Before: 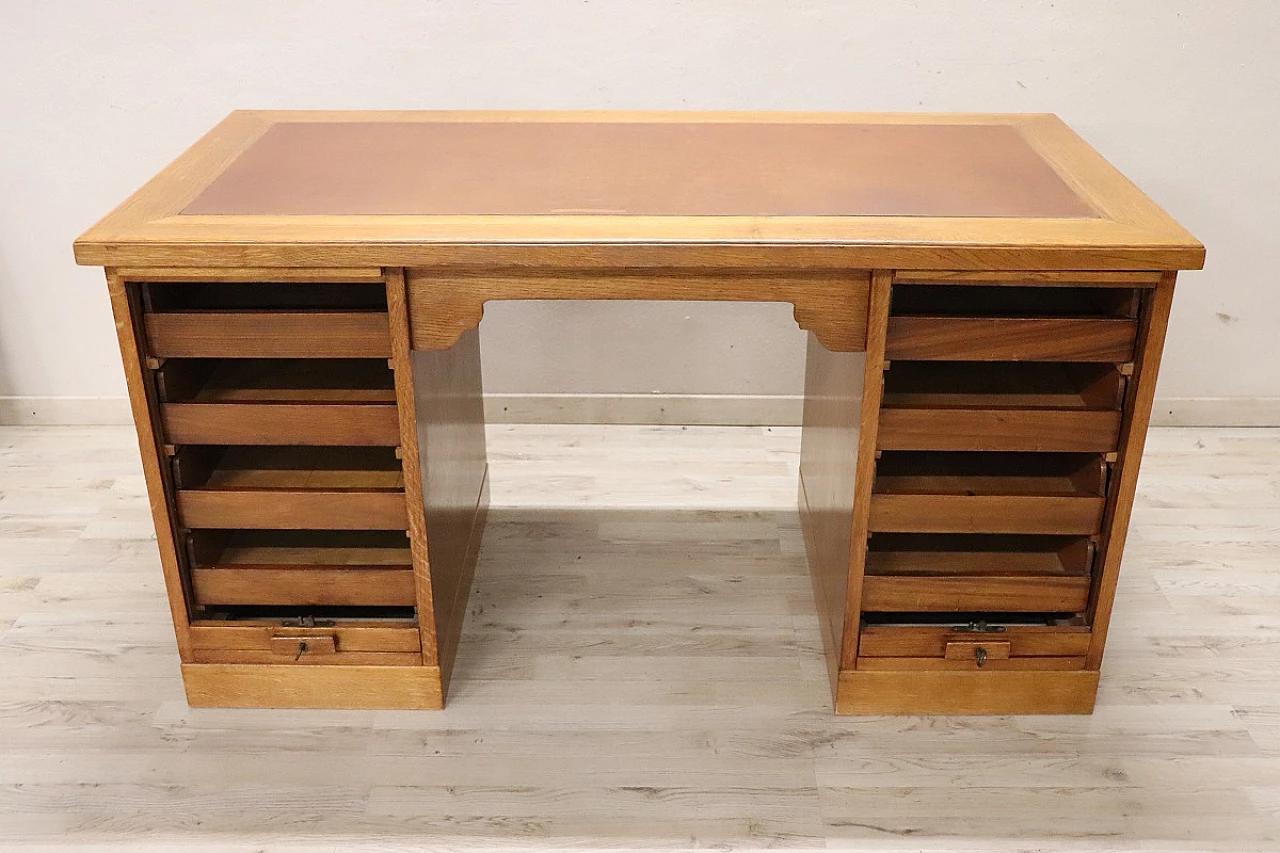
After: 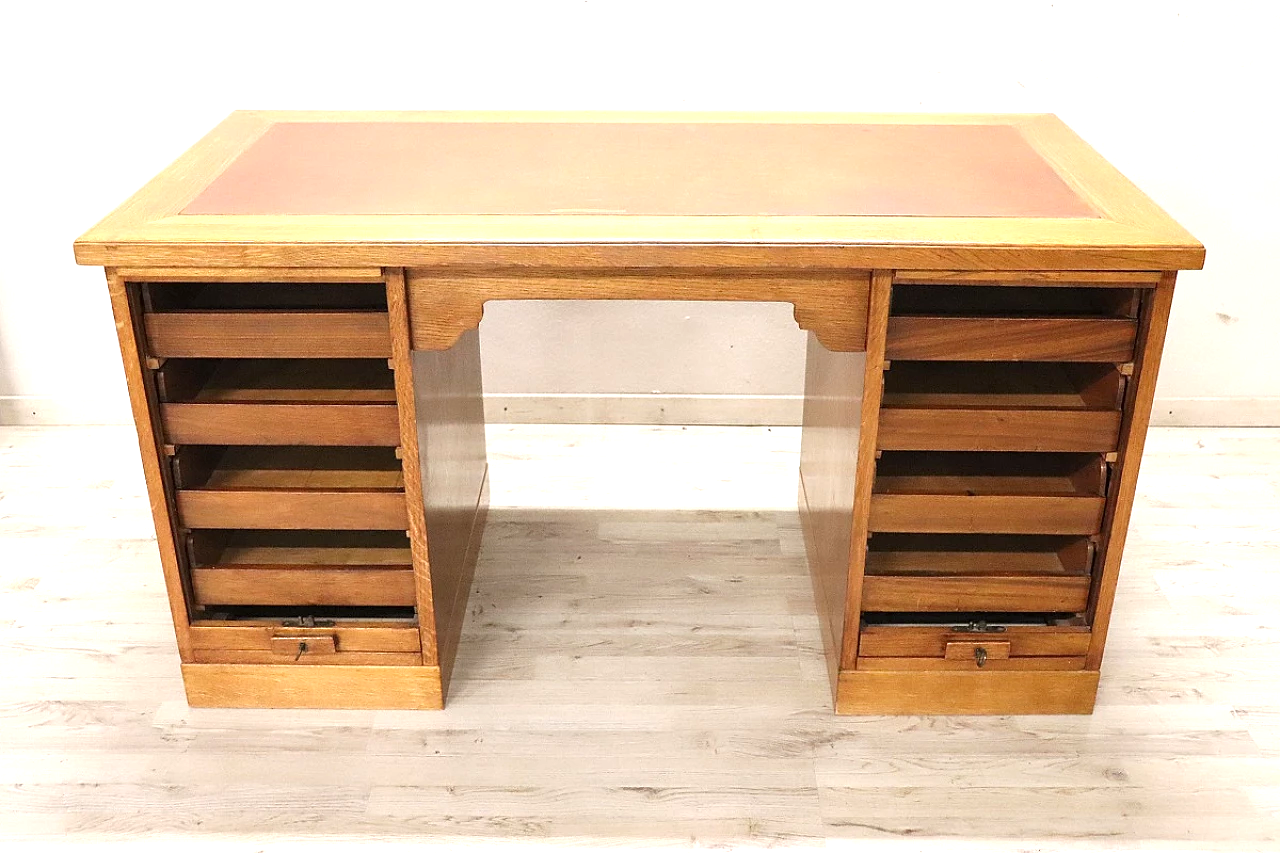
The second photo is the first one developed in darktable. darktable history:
exposure: exposure 0.818 EV, compensate highlight preservation false
